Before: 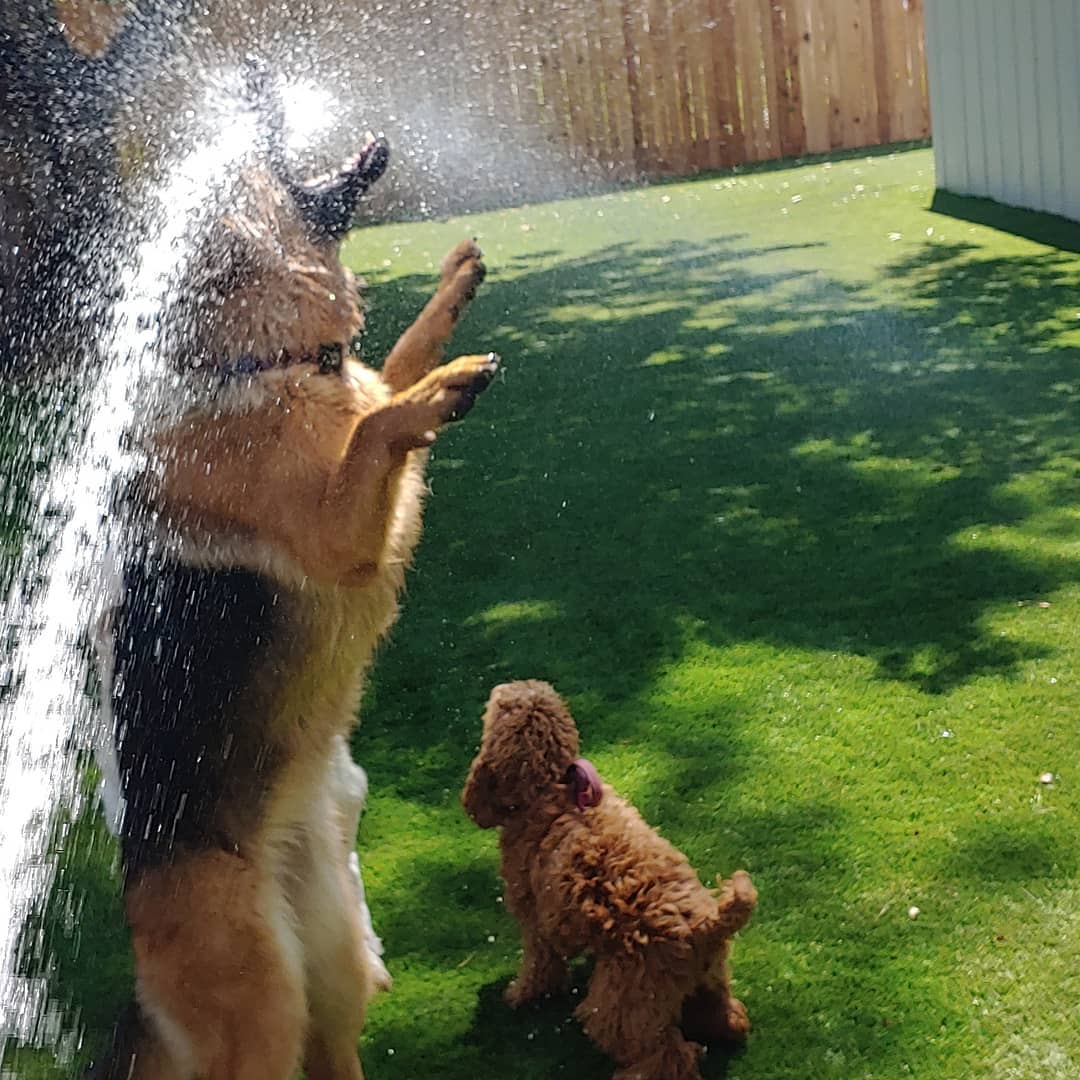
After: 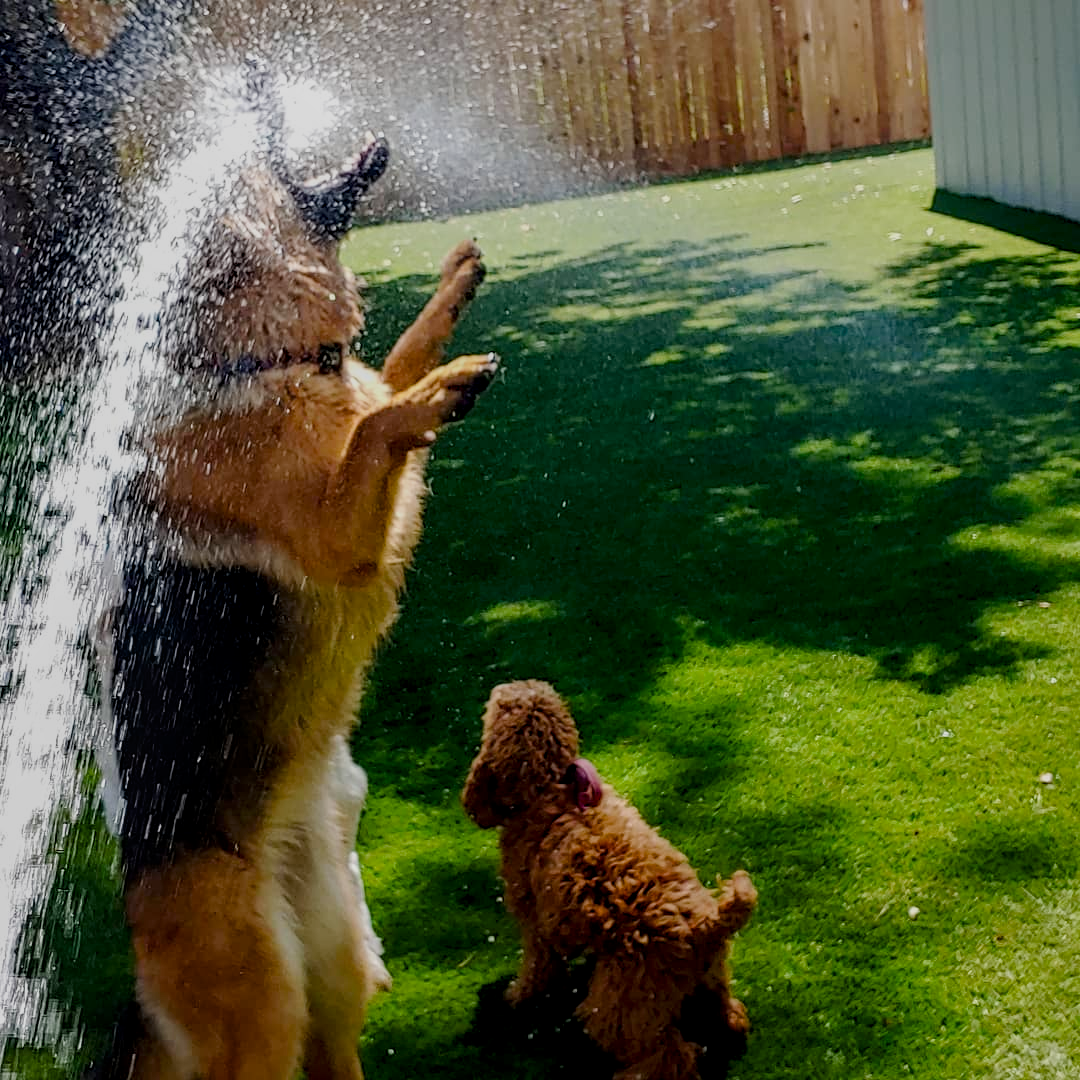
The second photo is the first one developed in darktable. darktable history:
color balance rgb: perceptual saturation grading › global saturation 20%, perceptual saturation grading › highlights -25%, perceptual saturation grading › shadows 50%
contrast brightness saturation: brightness -0.09
local contrast: on, module defaults
filmic rgb: black relative exposure -7.65 EV, white relative exposure 4.56 EV, hardness 3.61, contrast 1.05
